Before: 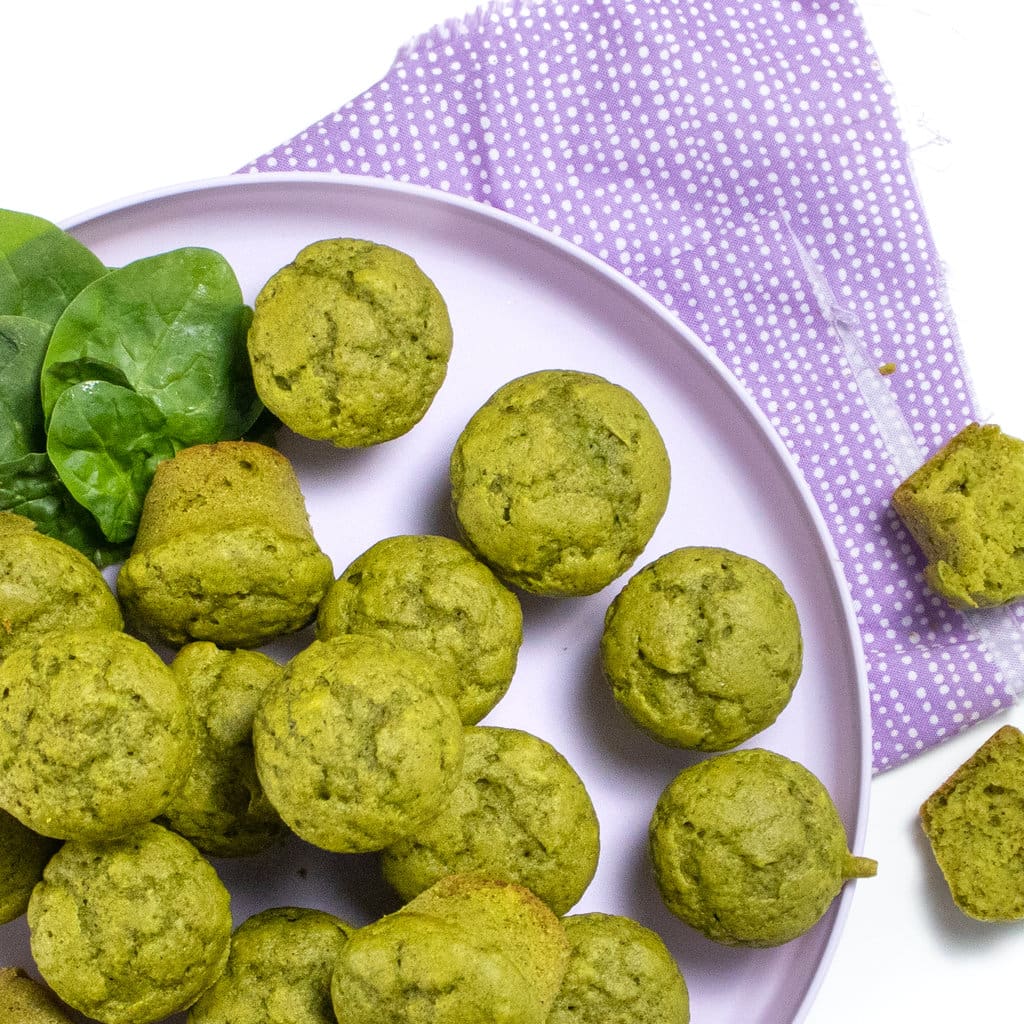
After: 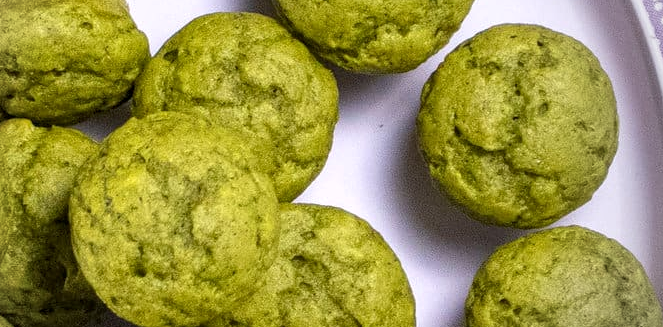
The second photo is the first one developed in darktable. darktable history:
crop: left 17.979%, top 51.13%, right 17.212%, bottom 16.887%
vignetting: brightness -0.277, center (-0.123, -0.003)
local contrast: on, module defaults
